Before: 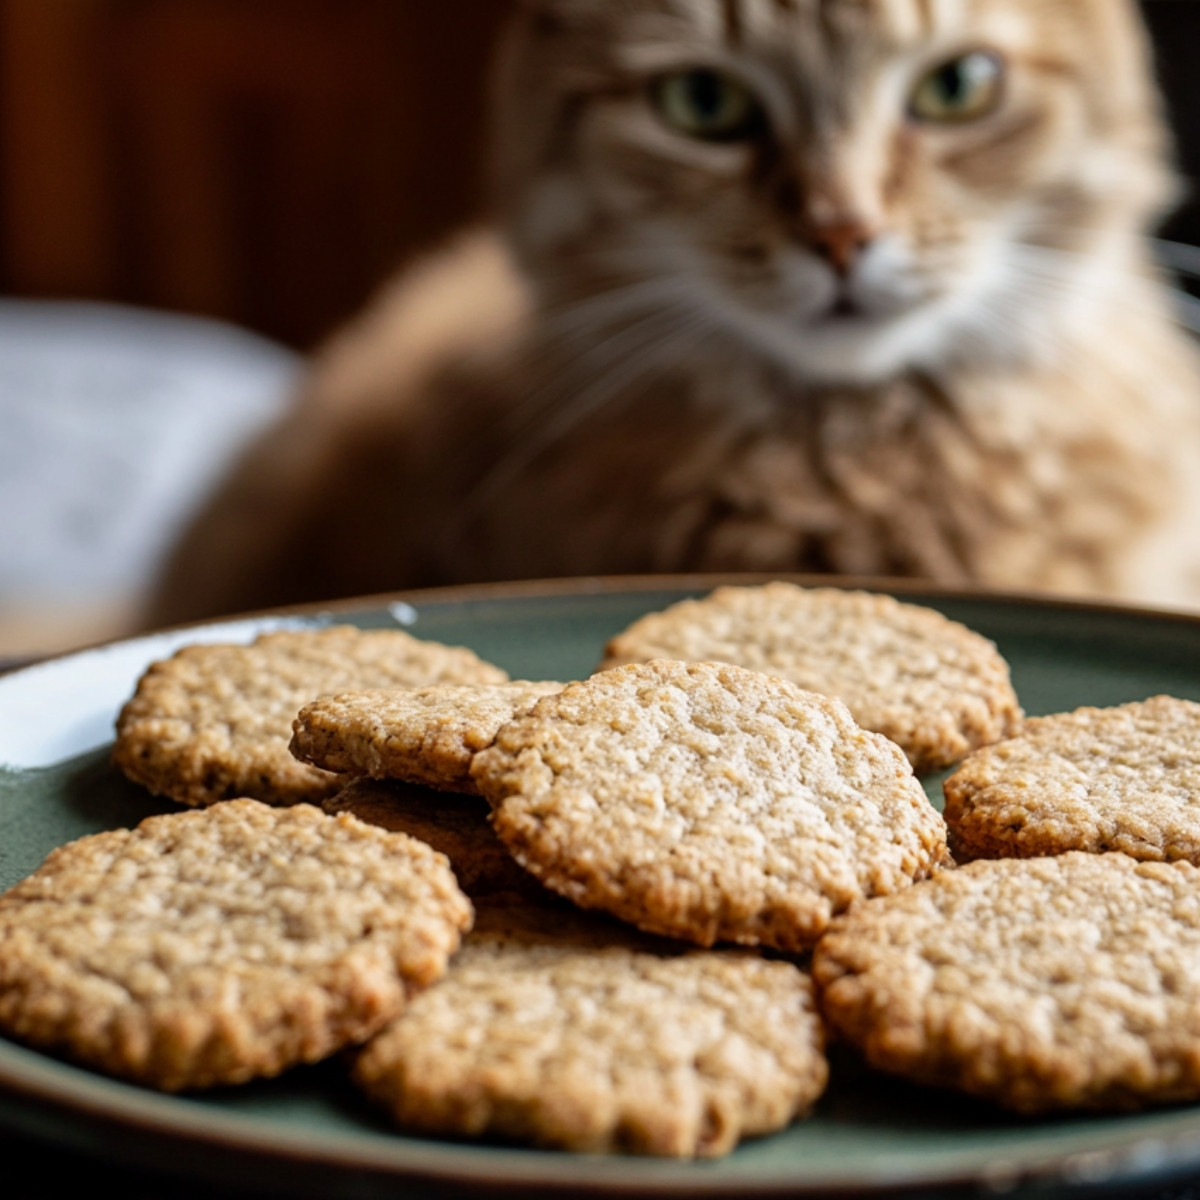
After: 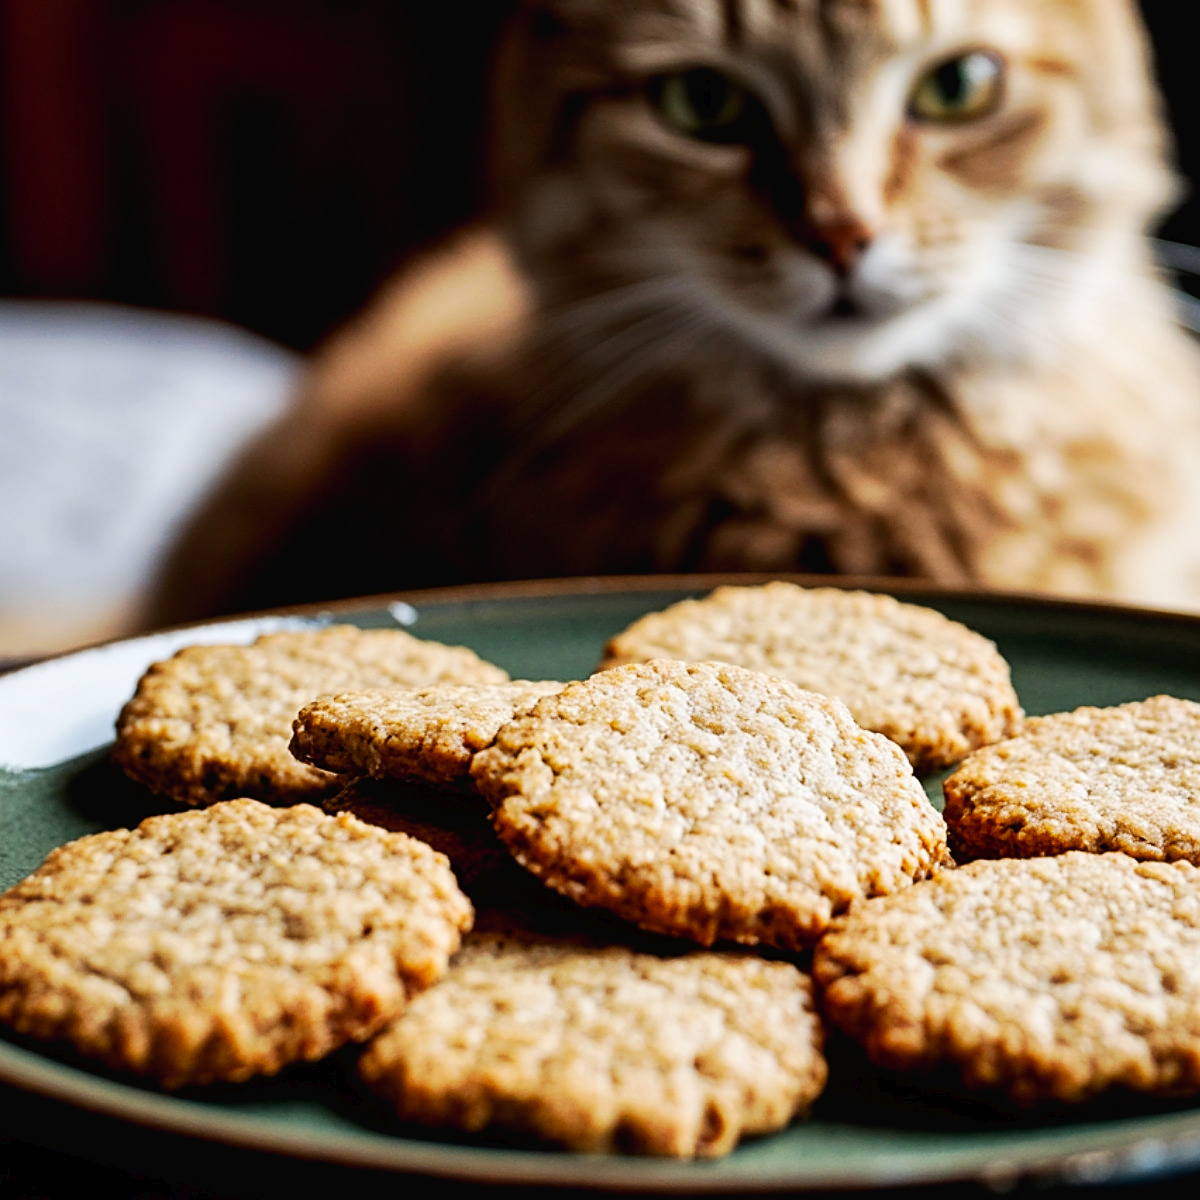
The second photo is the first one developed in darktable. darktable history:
tone equalizer: on, module defaults
sharpen: on, module defaults
tone curve: curves: ch0 [(0, 0) (0.003, 0.016) (0.011, 0.016) (0.025, 0.016) (0.044, 0.016) (0.069, 0.016) (0.1, 0.026) (0.136, 0.047) (0.177, 0.088) (0.224, 0.14) (0.277, 0.2) (0.335, 0.276) (0.399, 0.37) (0.468, 0.47) (0.543, 0.583) (0.623, 0.698) (0.709, 0.779) (0.801, 0.858) (0.898, 0.929) (1, 1)], preserve colors none
